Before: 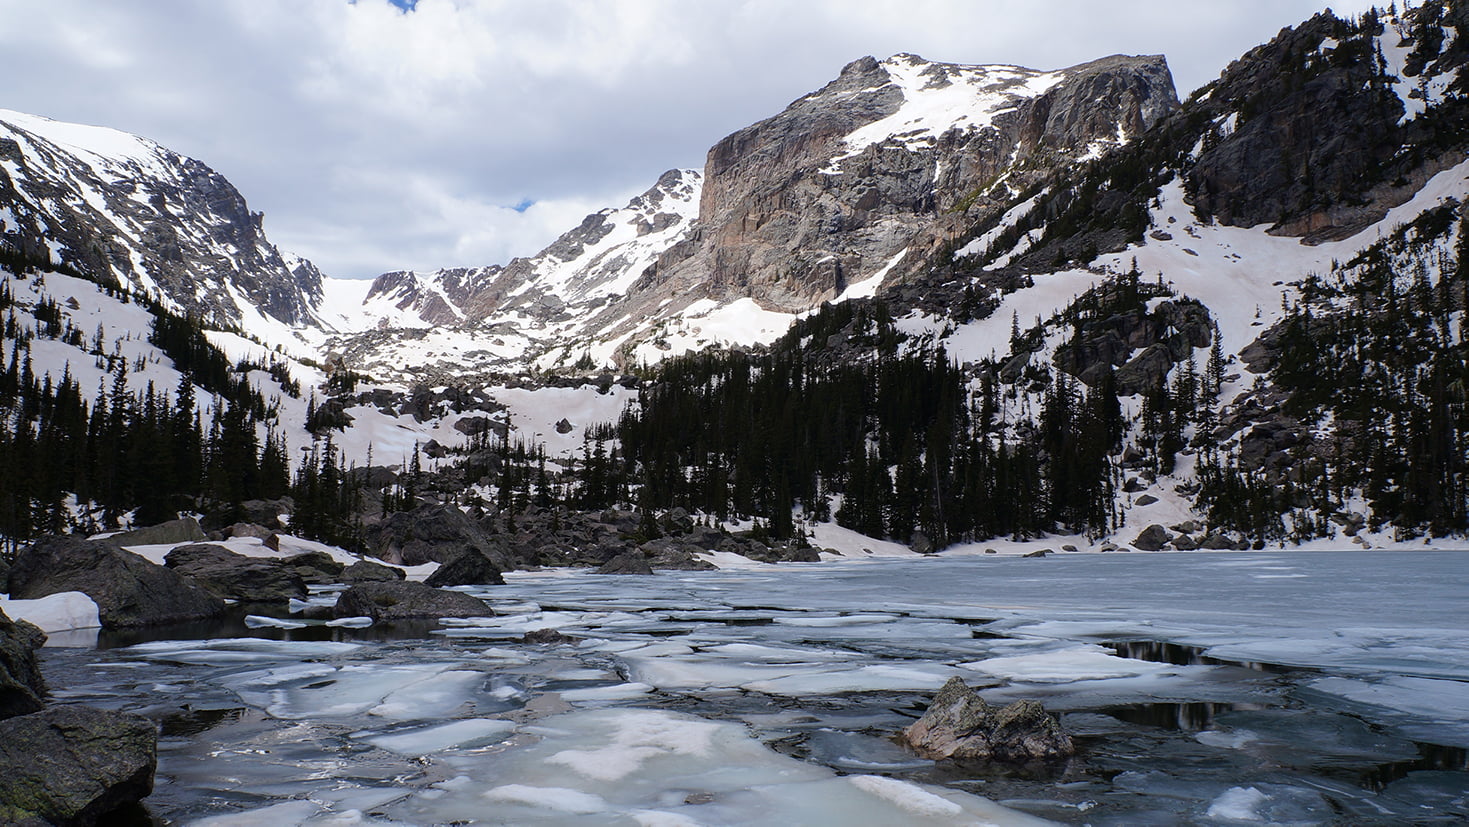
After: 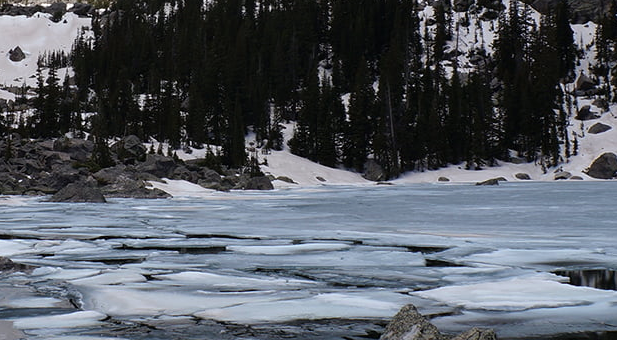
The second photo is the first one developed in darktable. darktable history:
color zones: curves: ch0 [(0.018, 0.548) (0.197, 0.654) (0.425, 0.447) (0.605, 0.658) (0.732, 0.579)]; ch1 [(0.105, 0.531) (0.224, 0.531) (0.386, 0.39) (0.618, 0.456) (0.732, 0.456) (0.956, 0.421)]; ch2 [(0.039, 0.583) (0.215, 0.465) (0.399, 0.544) (0.465, 0.548) (0.614, 0.447) (0.724, 0.43) (0.882, 0.623) (0.956, 0.632)]
crop: left 37.261%, top 45.031%, right 20.697%, bottom 13.845%
